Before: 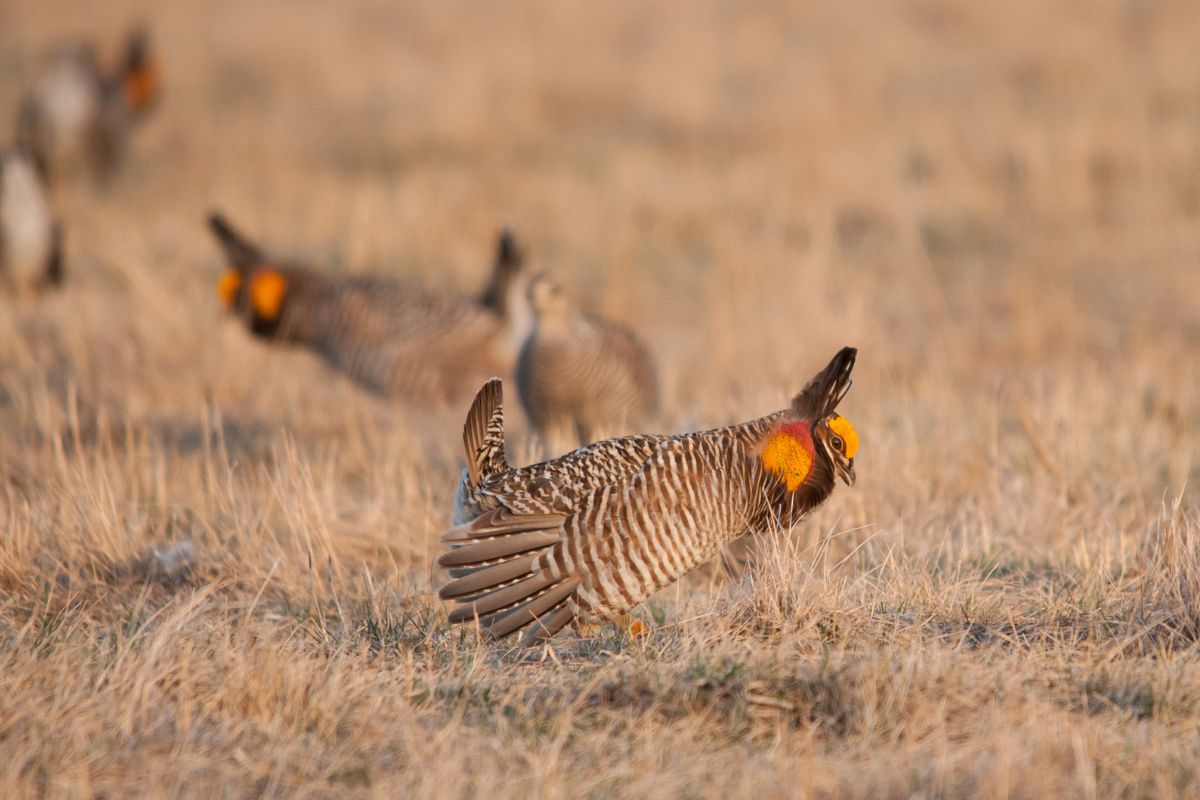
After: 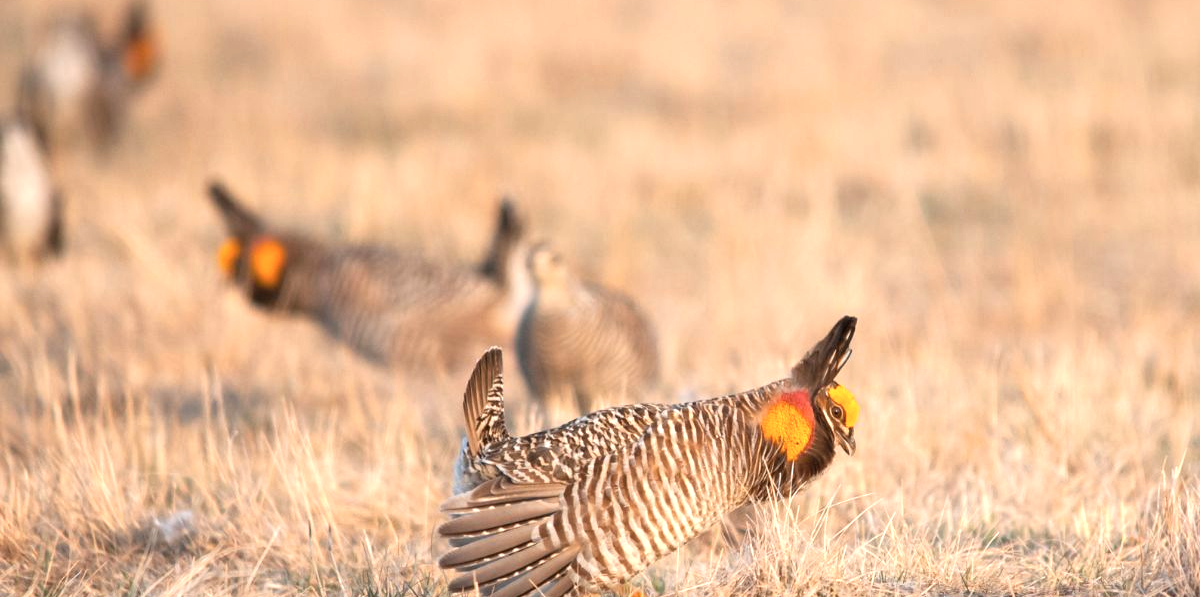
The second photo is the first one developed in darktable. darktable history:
crop: top 3.936%, bottom 21.364%
contrast brightness saturation: saturation -0.093
exposure: black level correction 0, exposure 0.892 EV, compensate exposure bias true, compensate highlight preservation false
